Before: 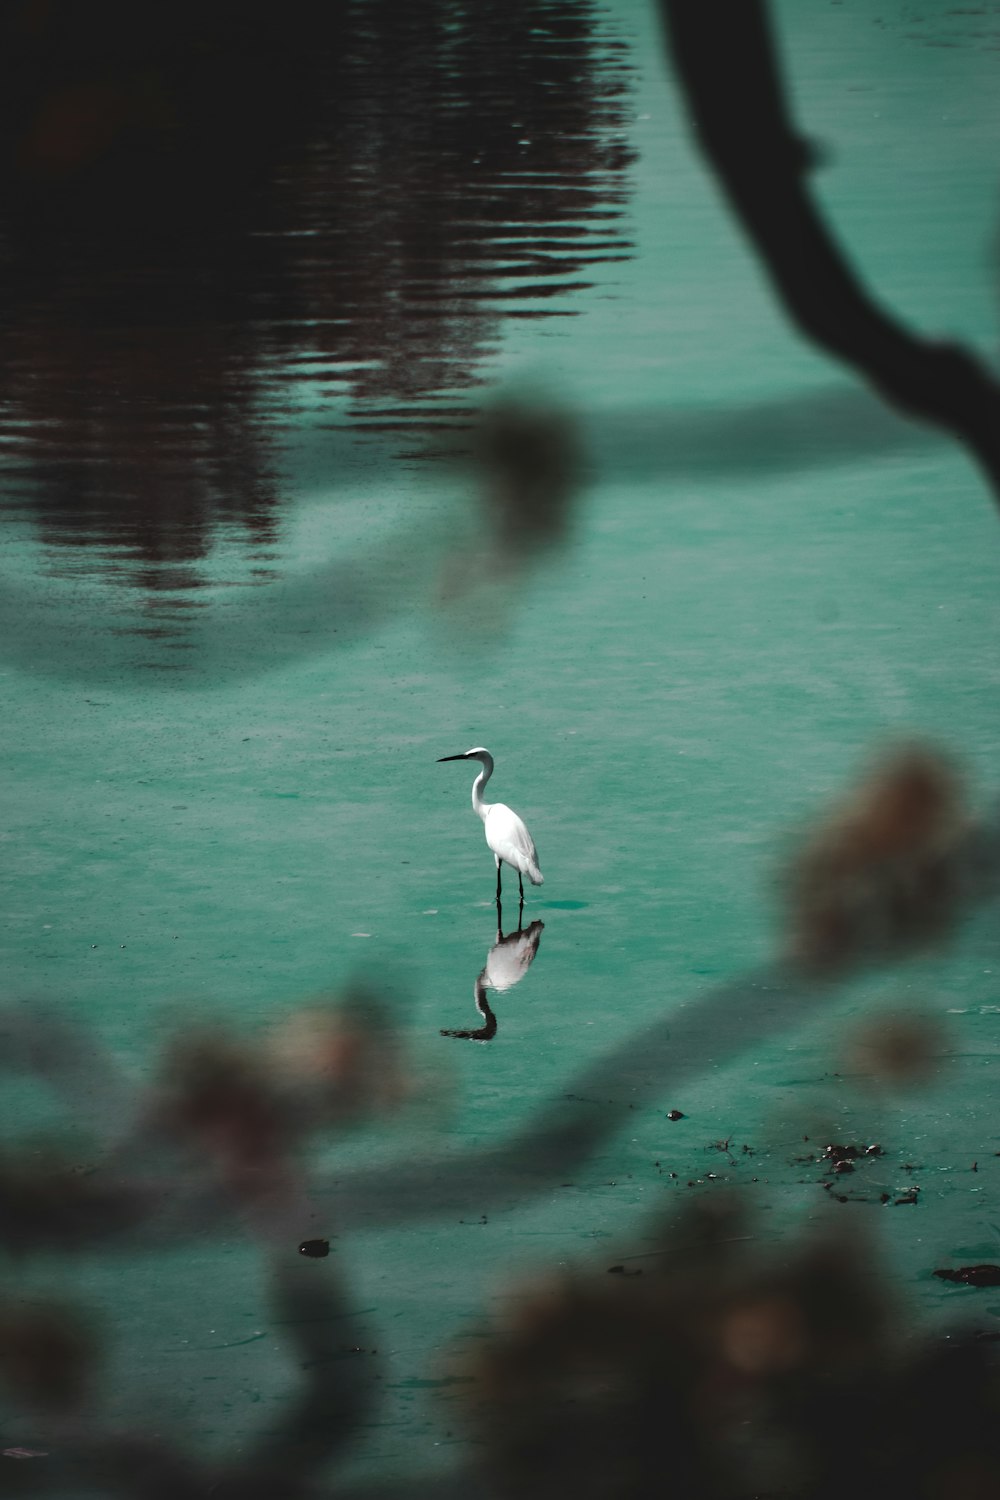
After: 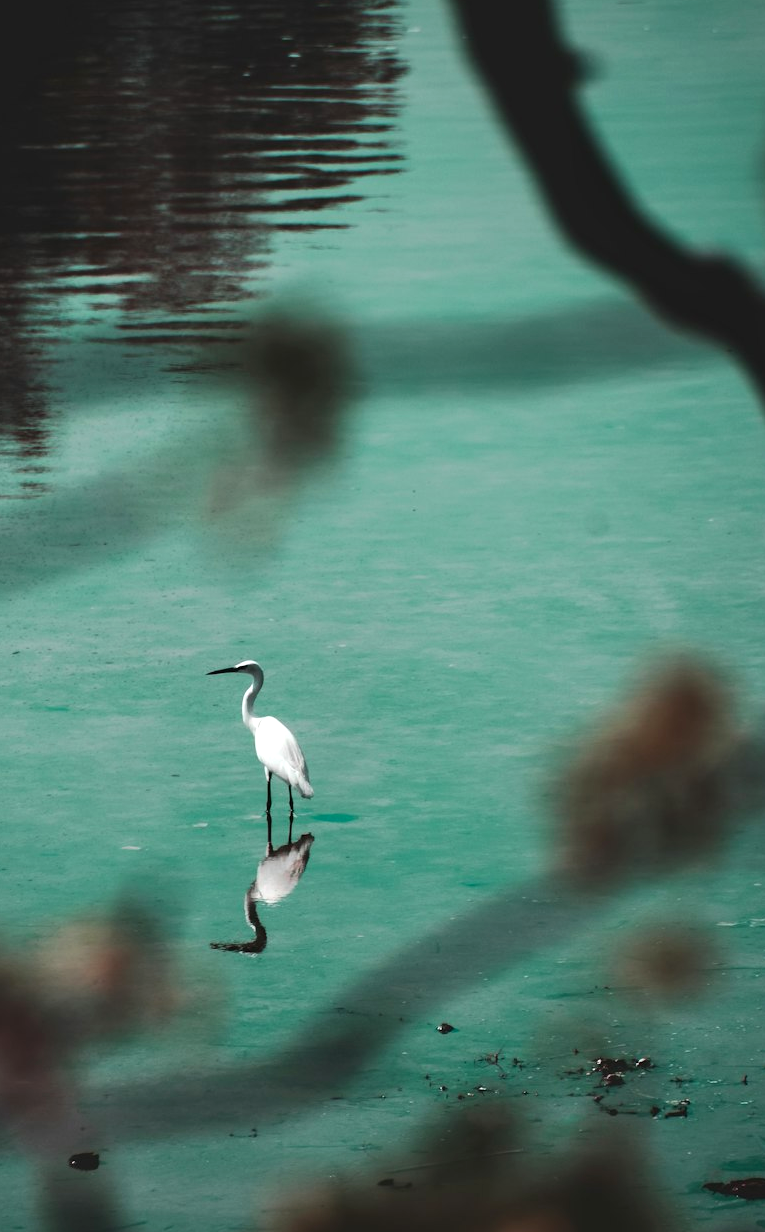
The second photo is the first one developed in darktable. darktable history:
exposure: black level correction 0, exposure 0.2 EV, compensate exposure bias true, compensate highlight preservation false
white balance: emerald 1
crop: left 23.095%, top 5.827%, bottom 11.854%
contrast brightness saturation: contrast 0.1, brightness 0.03, saturation 0.09
